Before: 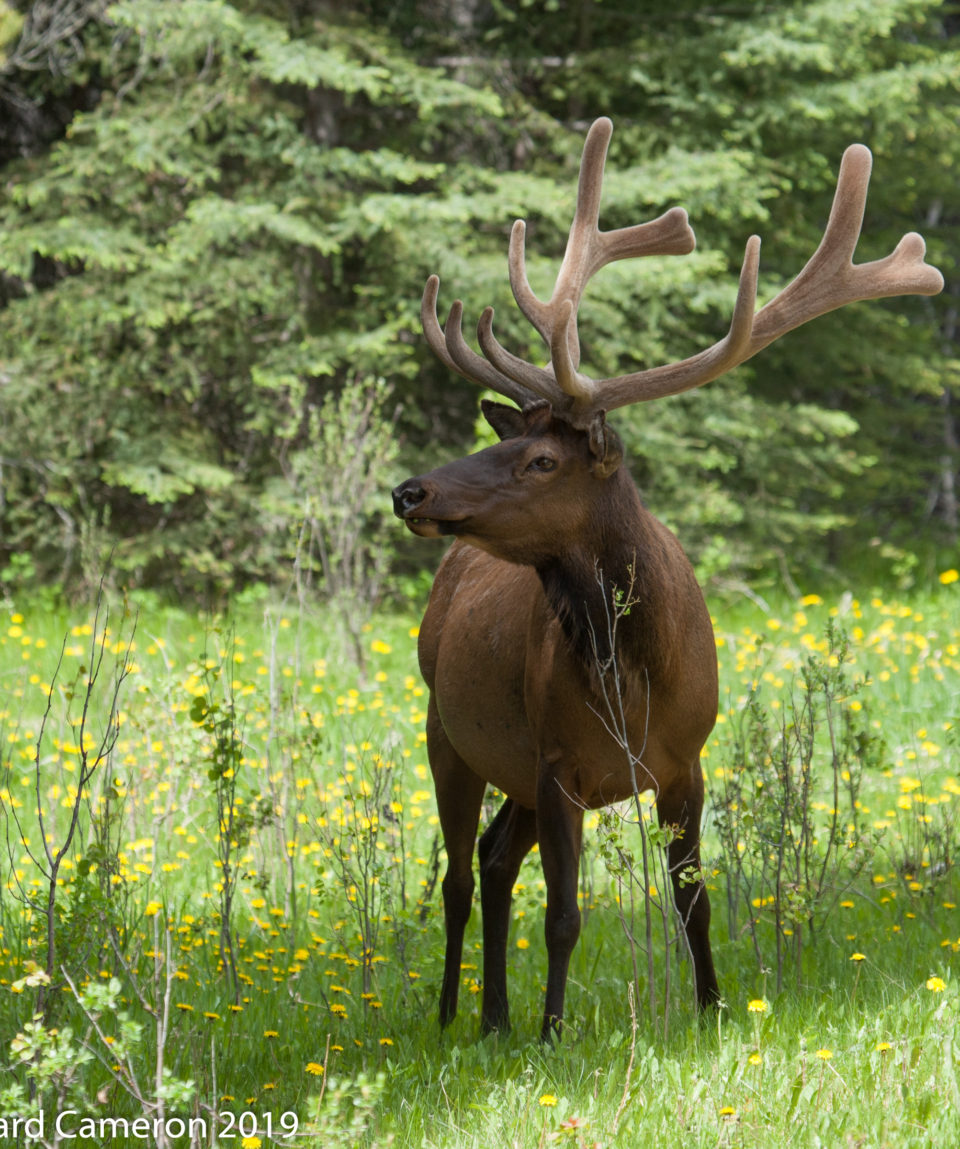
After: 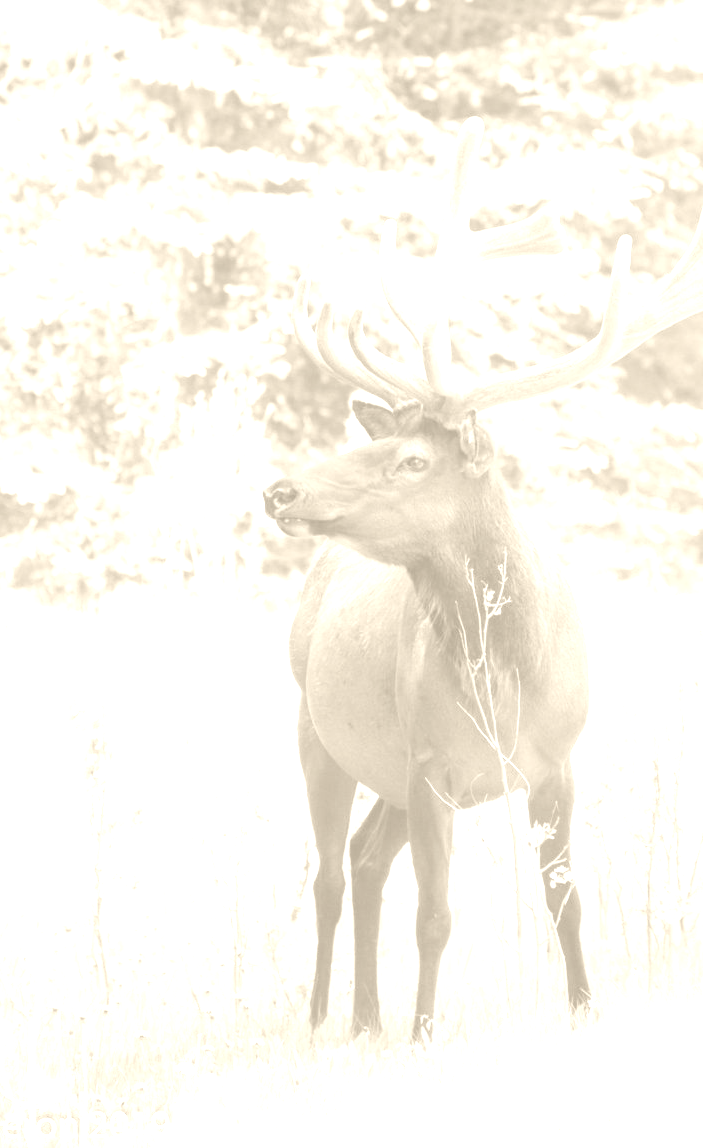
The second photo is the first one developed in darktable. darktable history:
colorize: hue 36°, saturation 71%, lightness 80.79%
crop: left 13.443%, right 13.31%
exposure: black level correction 0, exposure 1.2 EV, compensate exposure bias true, compensate highlight preservation false
vibrance: vibrance 0%
